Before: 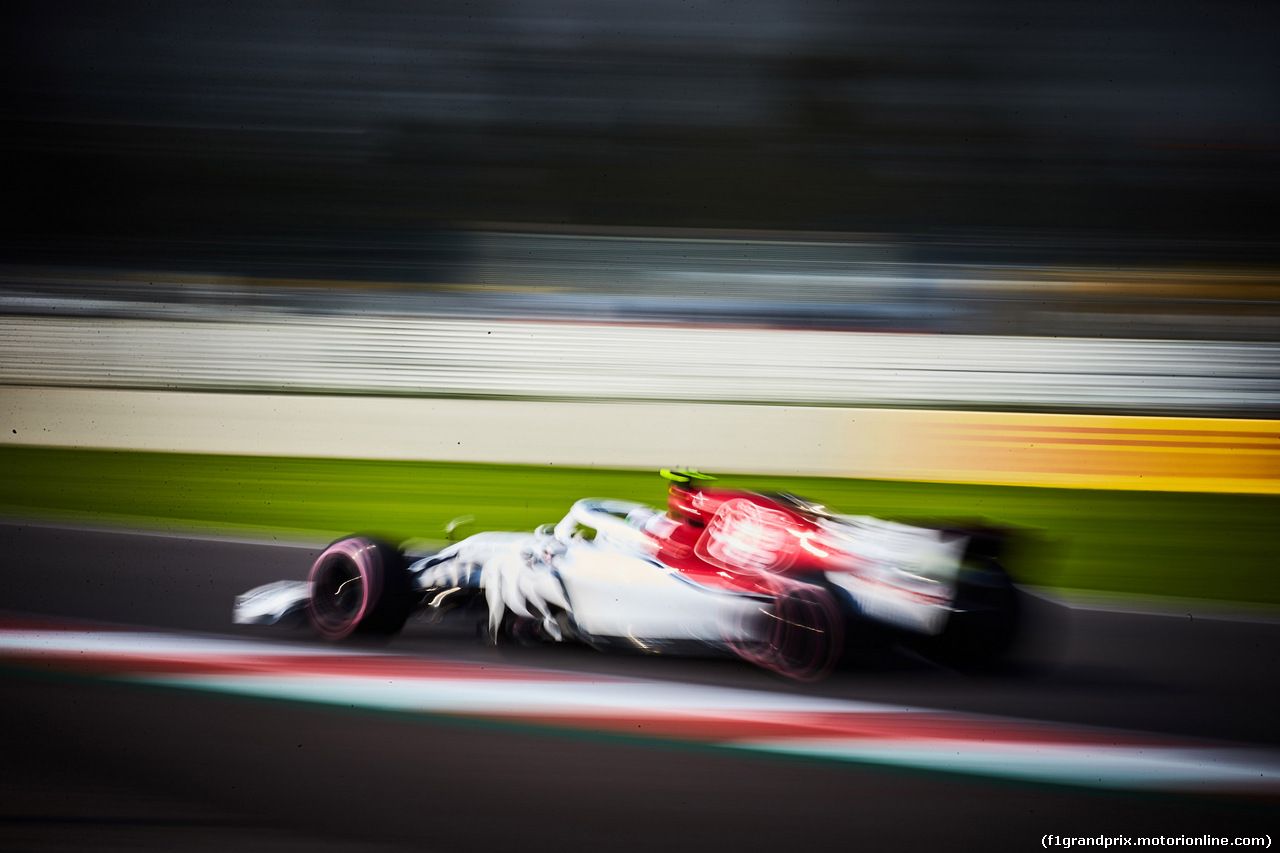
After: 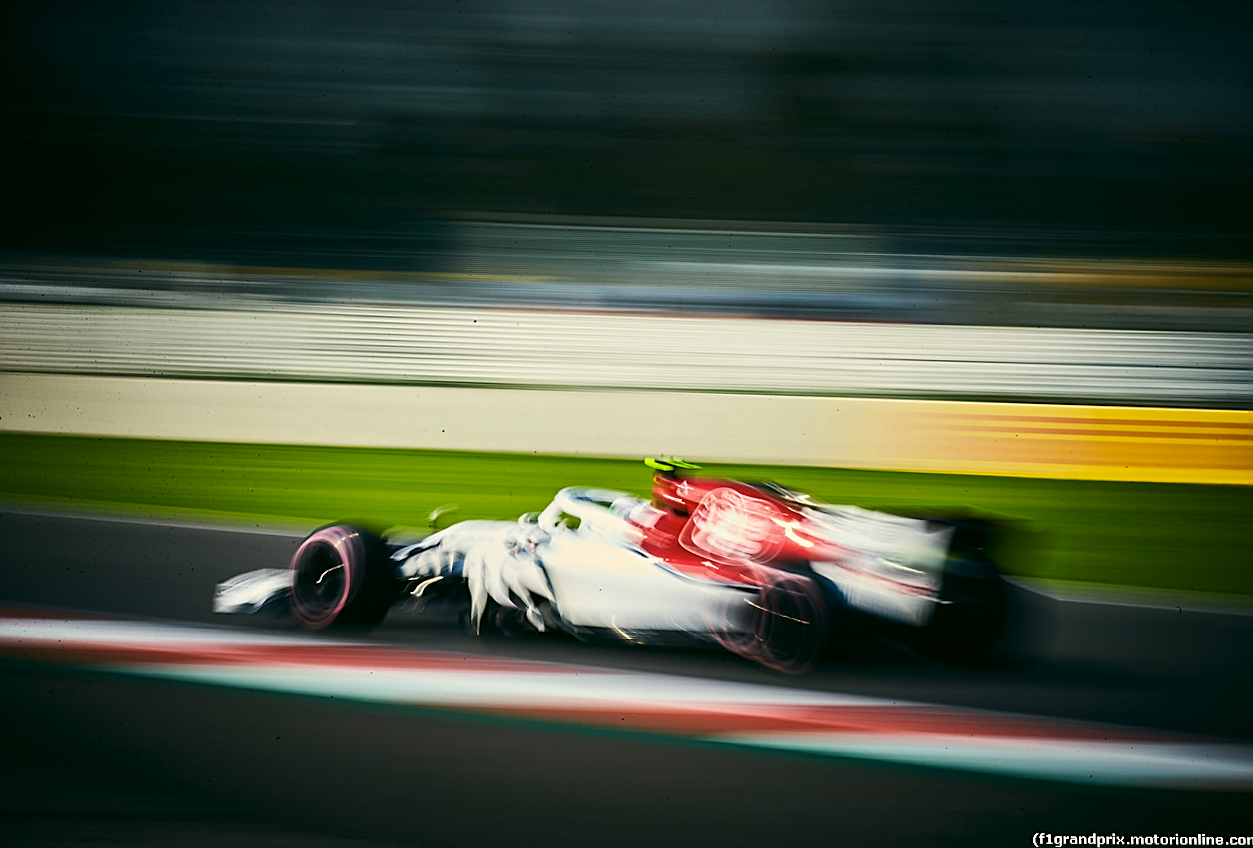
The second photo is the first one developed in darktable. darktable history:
color correction: highlights a* -0.482, highlights b* 9.48, shadows a* -9.48, shadows b* 0.803
rotate and perspective: rotation 0.226°, lens shift (vertical) -0.042, crop left 0.023, crop right 0.982, crop top 0.006, crop bottom 0.994
sharpen: on, module defaults
